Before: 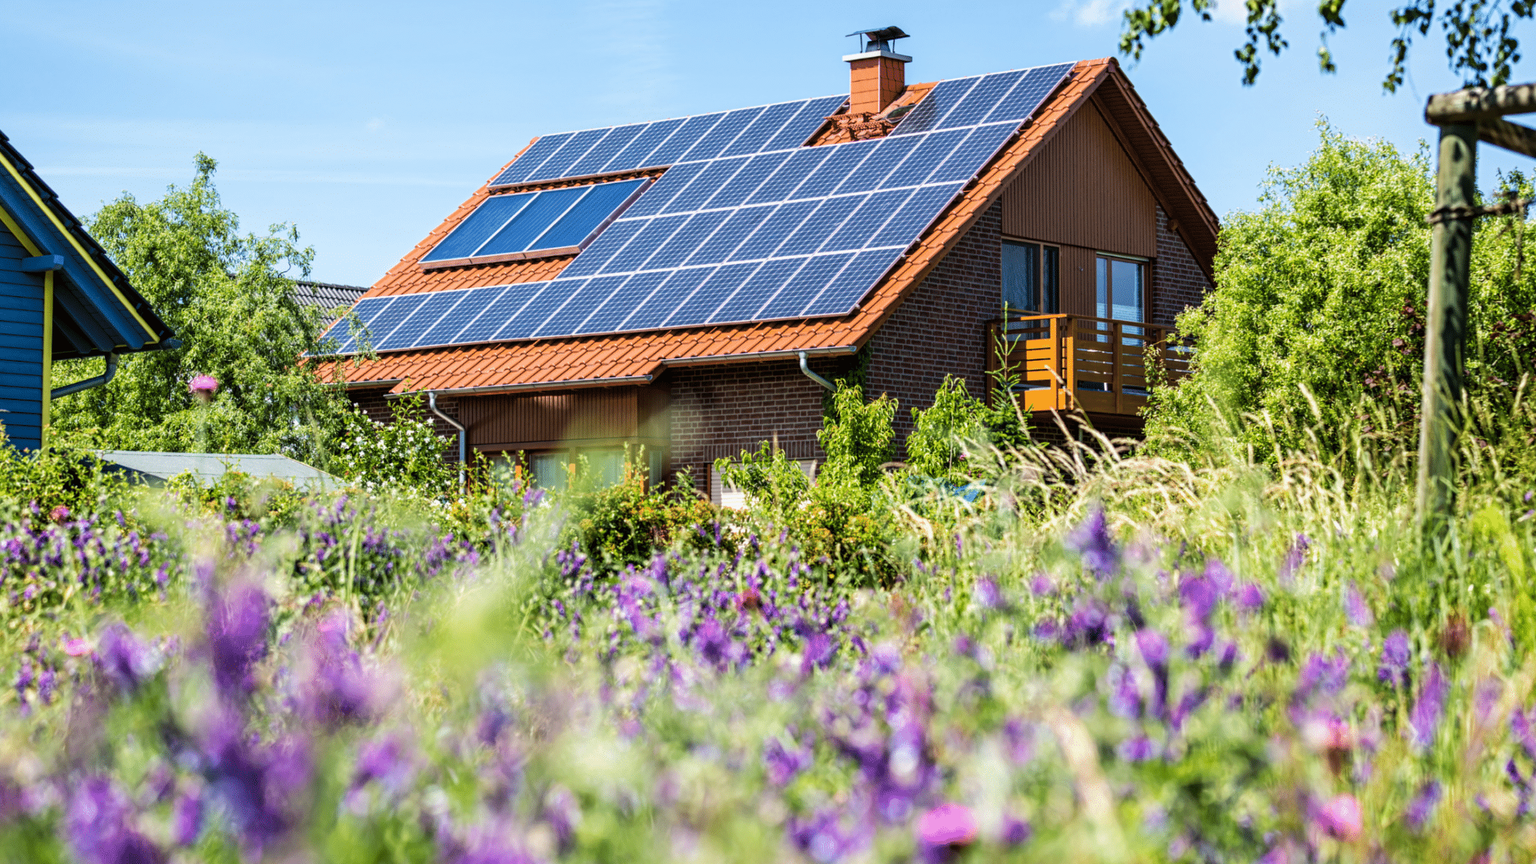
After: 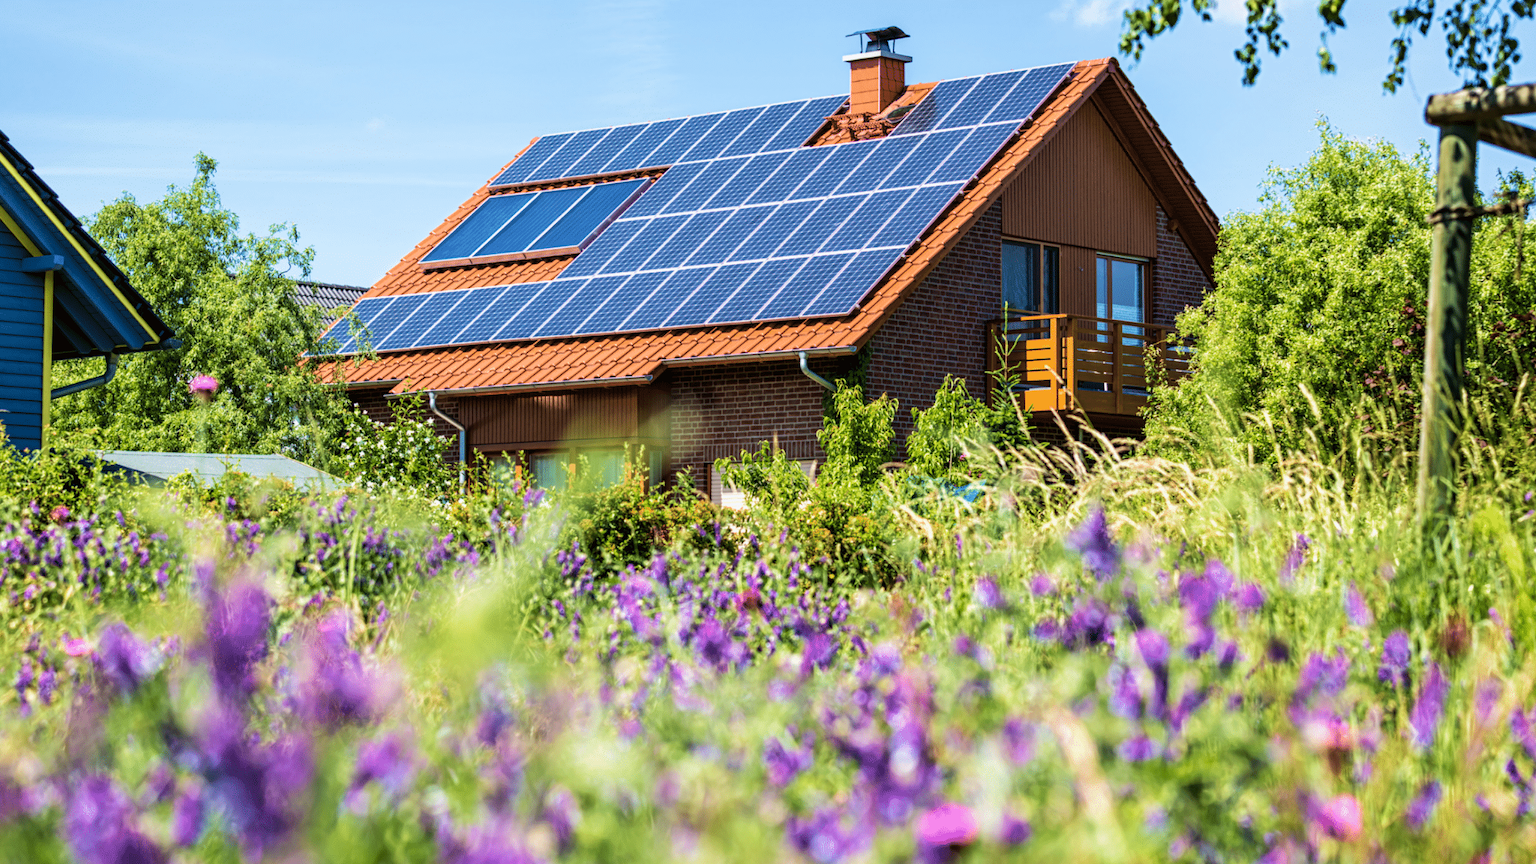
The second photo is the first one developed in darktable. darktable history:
velvia: strength 44.63%
